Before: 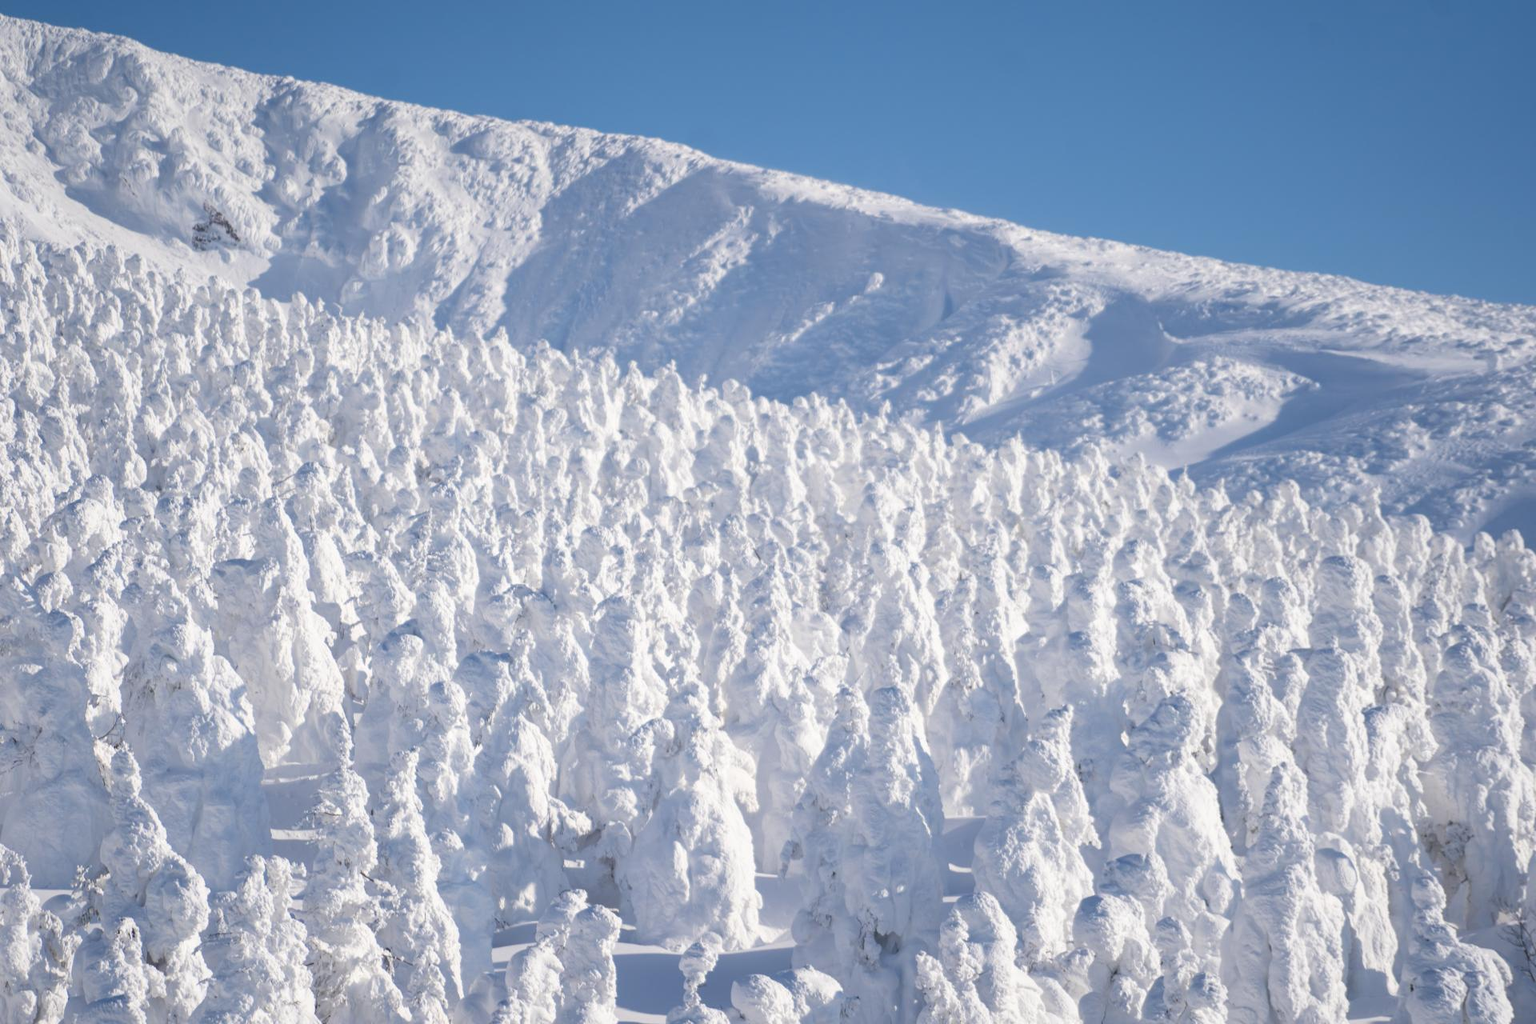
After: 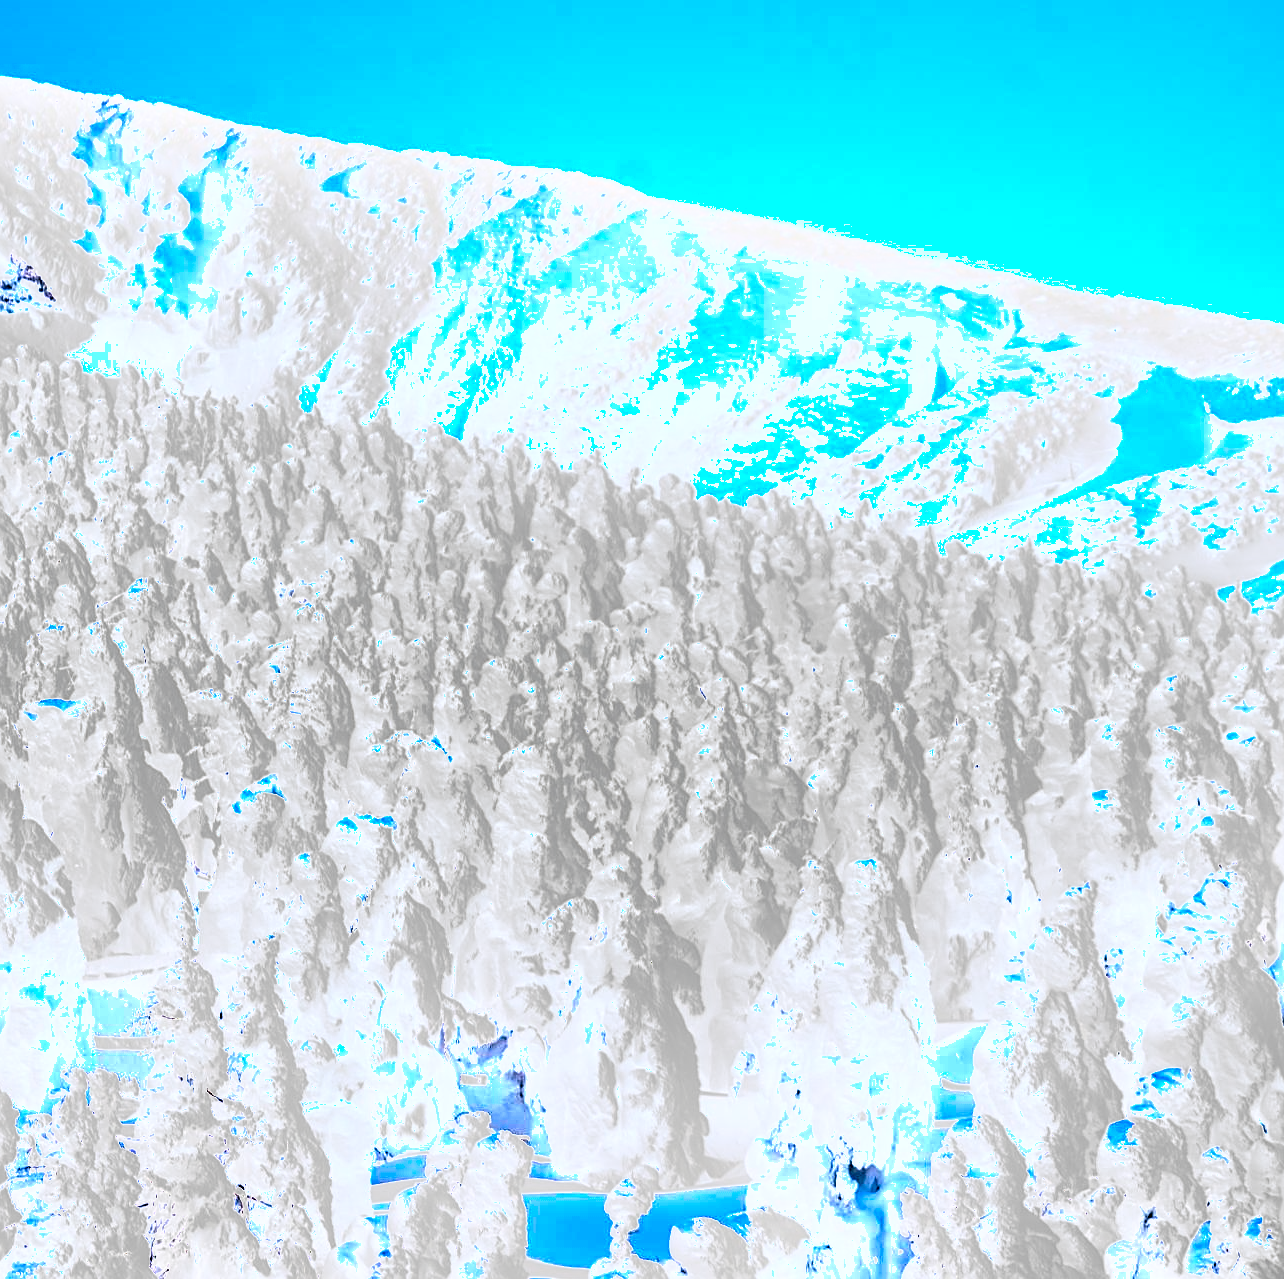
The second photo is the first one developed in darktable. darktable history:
crop and rotate: left 12.719%, right 20.401%
exposure: exposure 2.01 EV, compensate highlight preservation false
shadows and highlights: soften with gaussian
sharpen: on, module defaults
color balance rgb: linear chroma grading › shadows 10.507%, linear chroma grading › highlights 10.957%, linear chroma grading › global chroma 15.588%, linear chroma grading › mid-tones 14.785%, perceptual saturation grading › global saturation 30.281%, perceptual brilliance grading › global brilliance 2.524%, perceptual brilliance grading › highlights -2.52%, perceptual brilliance grading › shadows 2.607%
tone curve: curves: ch0 [(0, 0) (0.003, 0.003) (0.011, 0.011) (0.025, 0.024) (0.044, 0.043) (0.069, 0.068) (0.1, 0.097) (0.136, 0.133) (0.177, 0.173) (0.224, 0.219) (0.277, 0.271) (0.335, 0.327) (0.399, 0.39) (0.468, 0.457) (0.543, 0.582) (0.623, 0.655) (0.709, 0.734) (0.801, 0.817) (0.898, 0.906) (1, 1)], color space Lab, independent channels, preserve colors none
